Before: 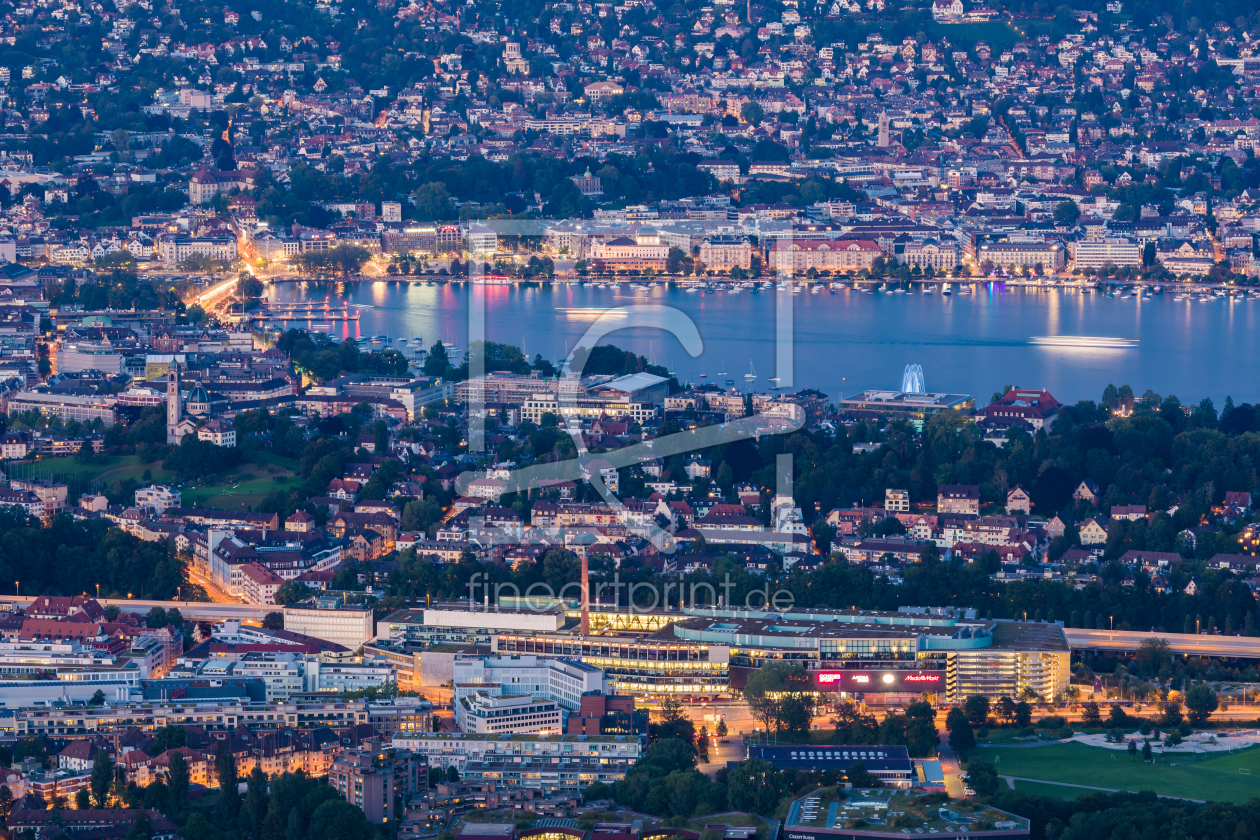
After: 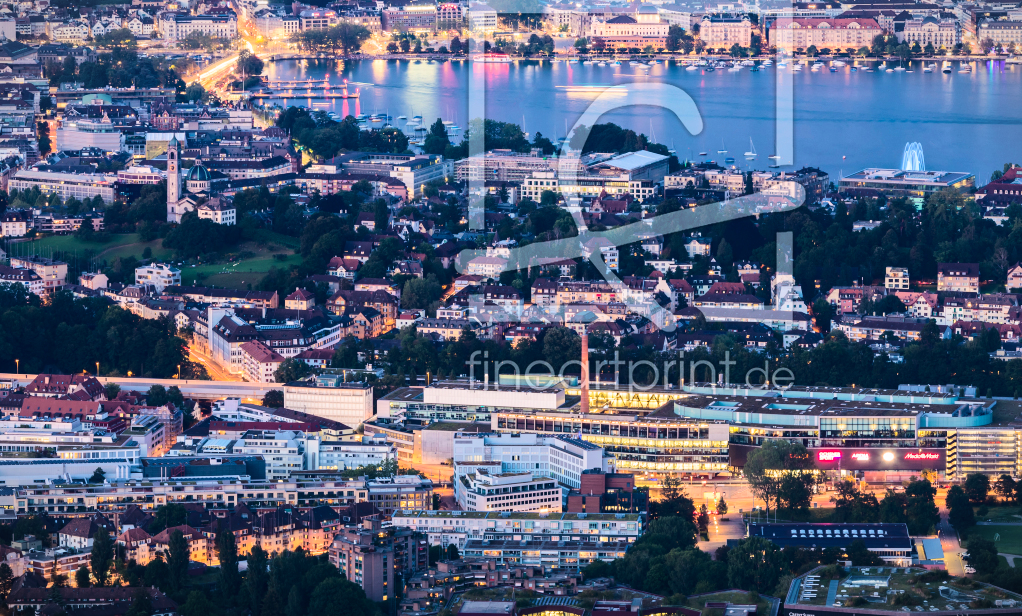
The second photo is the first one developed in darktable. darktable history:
base curve: curves: ch0 [(0, 0) (0.032, 0.025) (0.121, 0.166) (0.206, 0.329) (0.605, 0.79) (1, 1)]
crop: top 26.514%, right 17.961%
vignetting: fall-off start 100.76%, fall-off radius 65.22%, automatic ratio true
